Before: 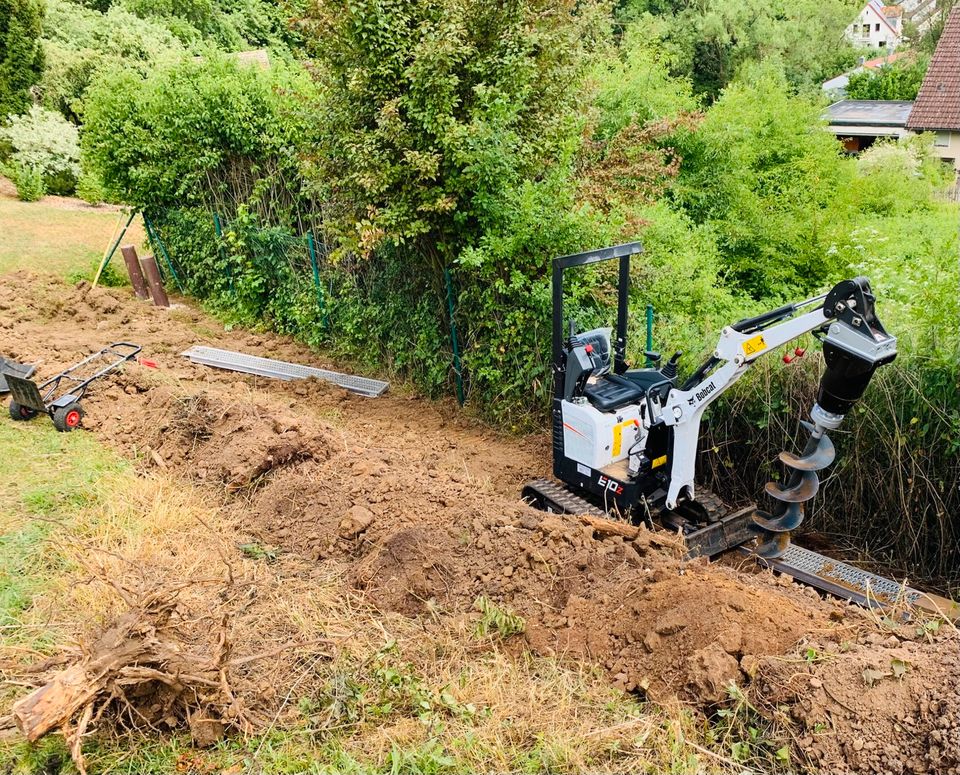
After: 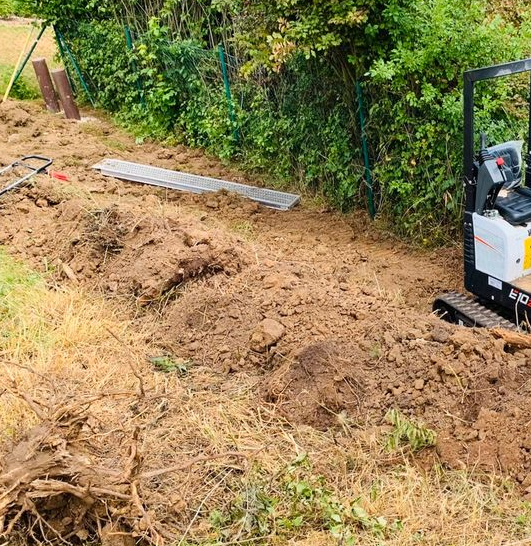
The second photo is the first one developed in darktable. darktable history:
tone equalizer: luminance estimator HSV value / RGB max
crop: left 9.297%, top 24.245%, right 35.007%, bottom 4.218%
color zones: mix 100.68%
